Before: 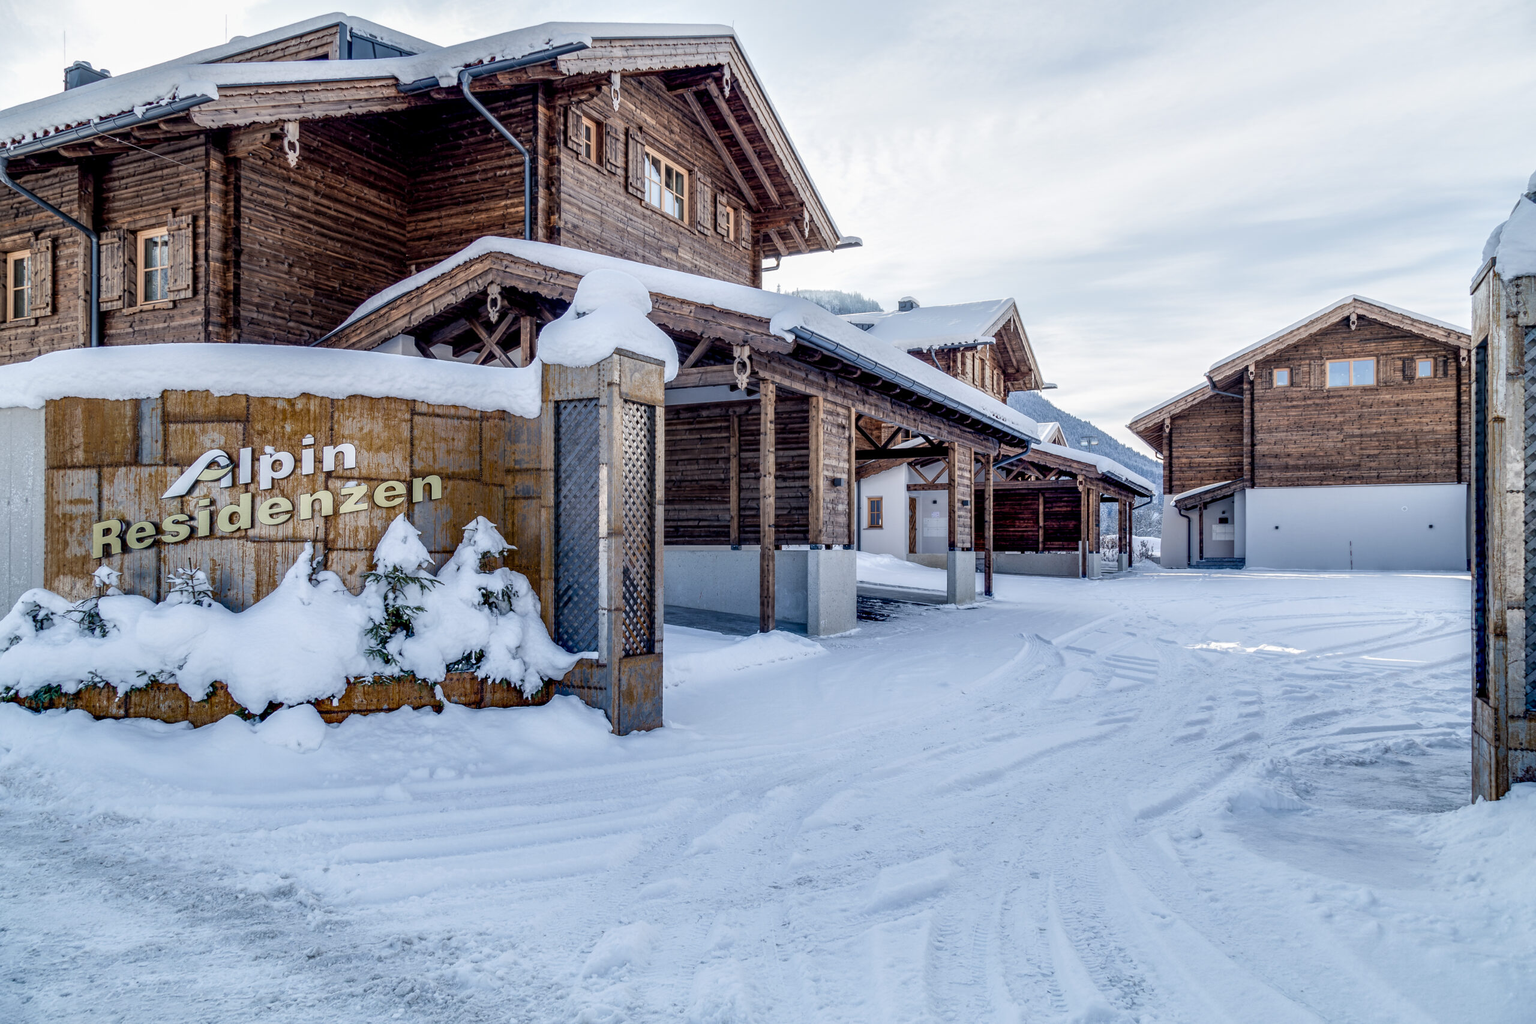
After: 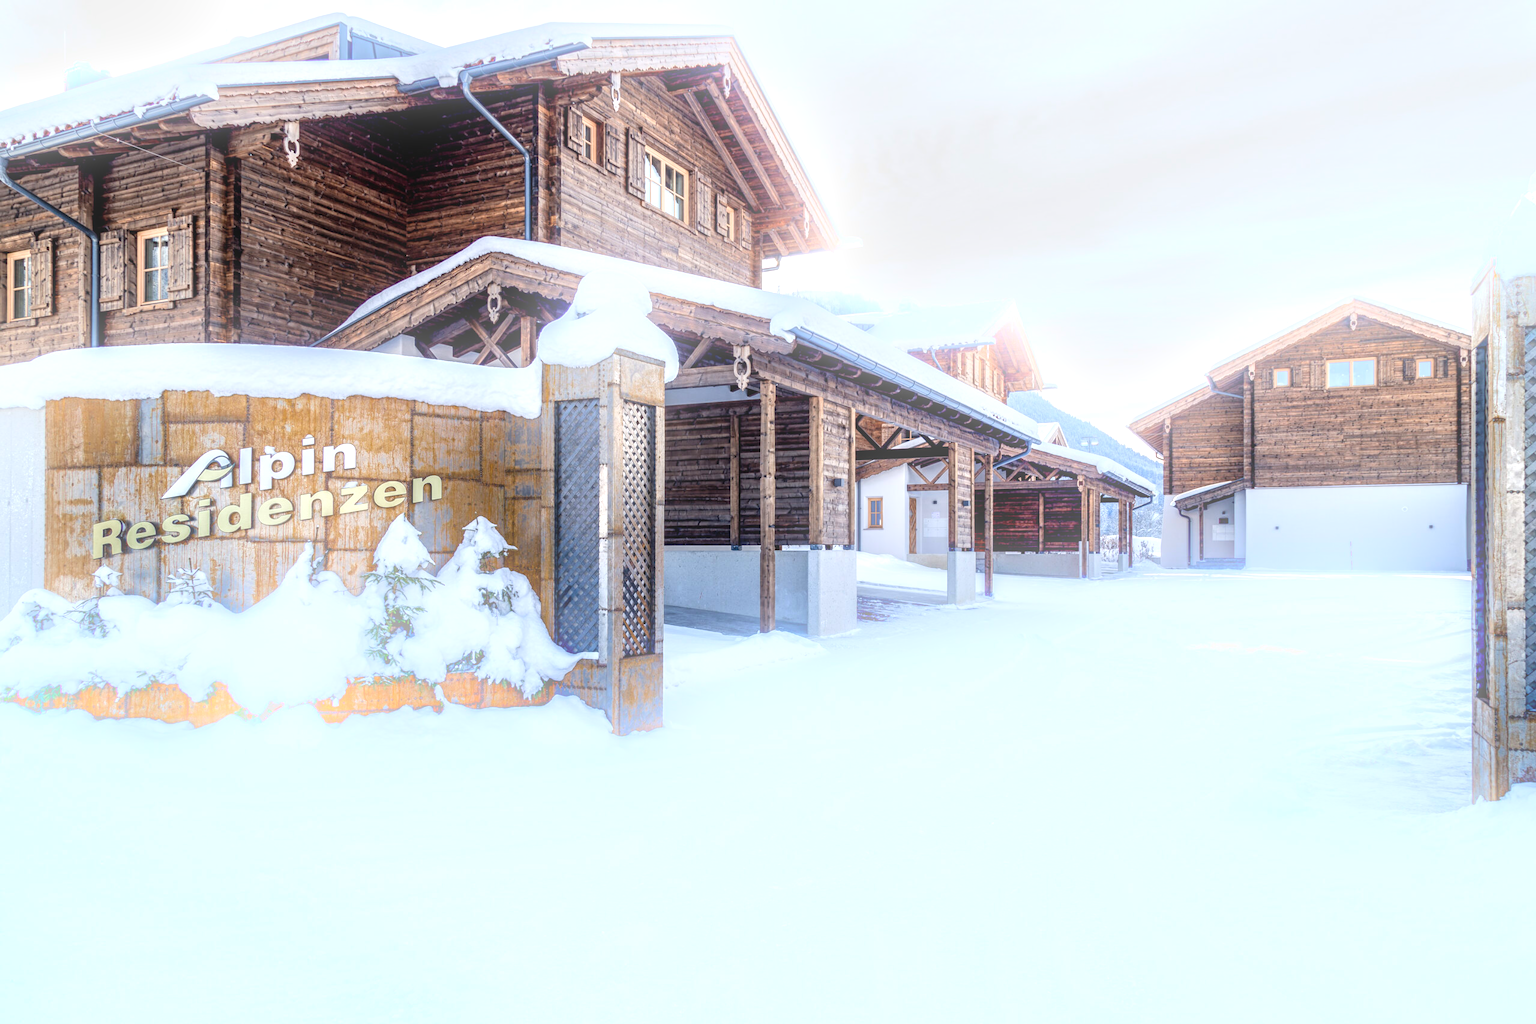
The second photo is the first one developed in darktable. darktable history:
bloom: on, module defaults
exposure: black level correction 0, exposure 0.7 EV, compensate exposure bias true, compensate highlight preservation false
